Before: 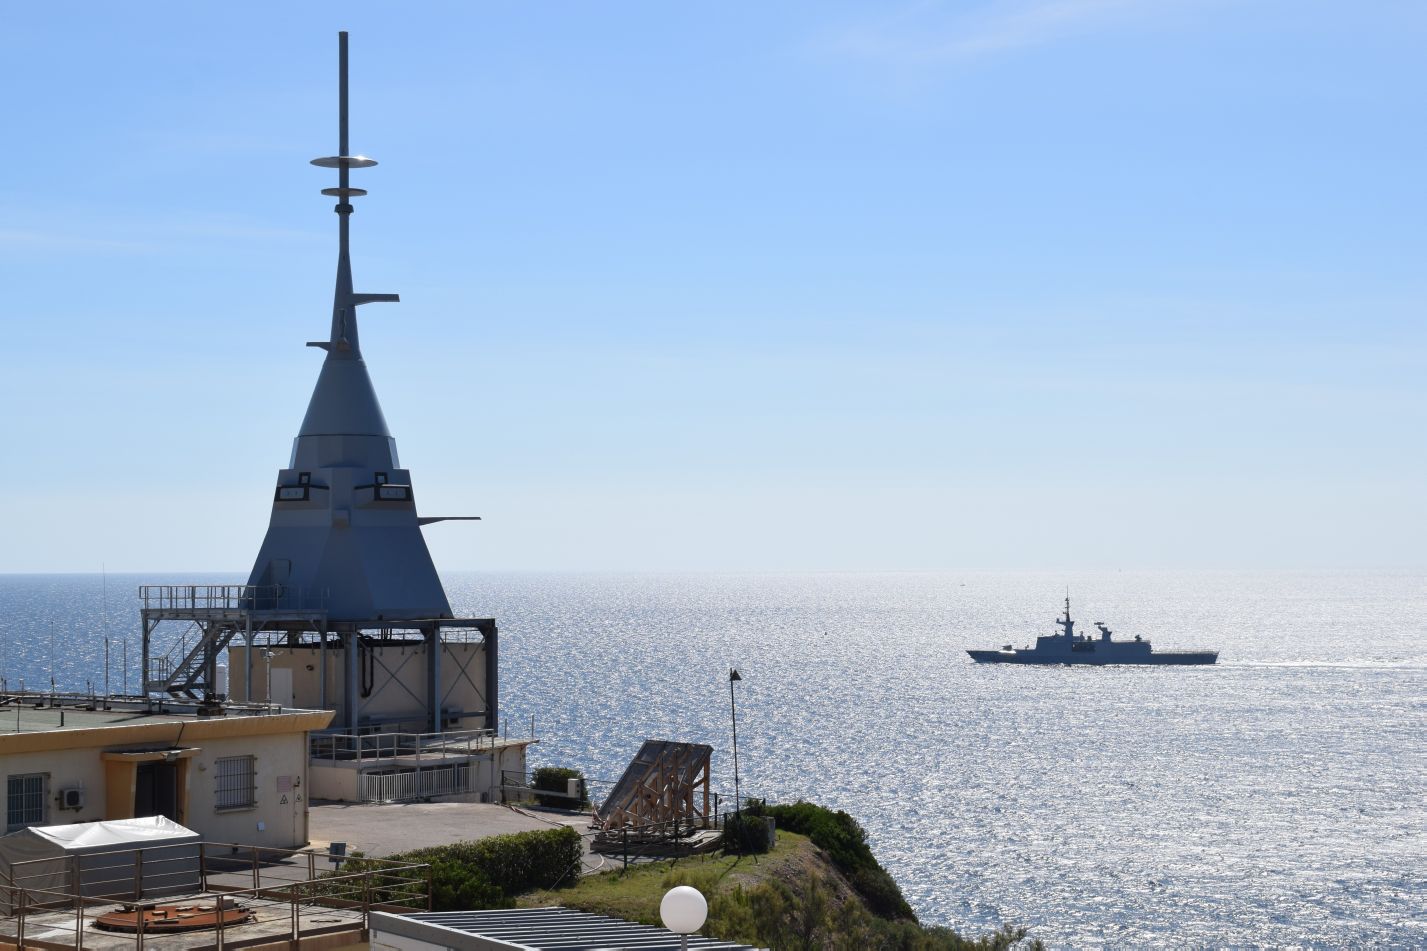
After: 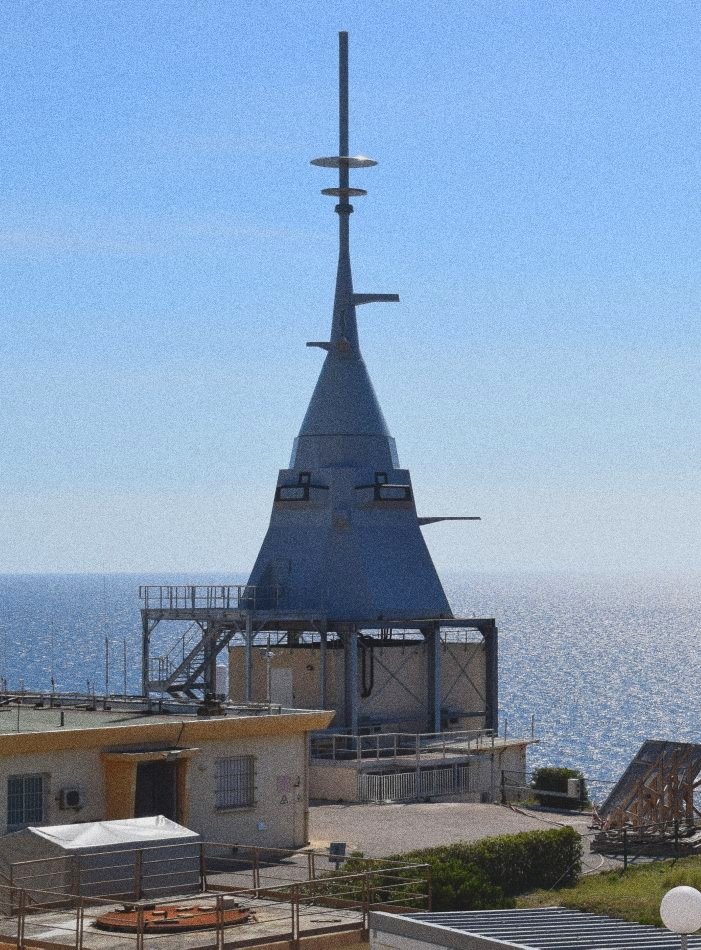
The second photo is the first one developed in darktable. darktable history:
lowpass: radius 0.1, contrast 0.85, saturation 1.1, unbound 0
crop and rotate: left 0%, top 0%, right 50.845%
color balance: mode lift, gamma, gain (sRGB)
grain: coarseness 0.09 ISO, strength 40%
